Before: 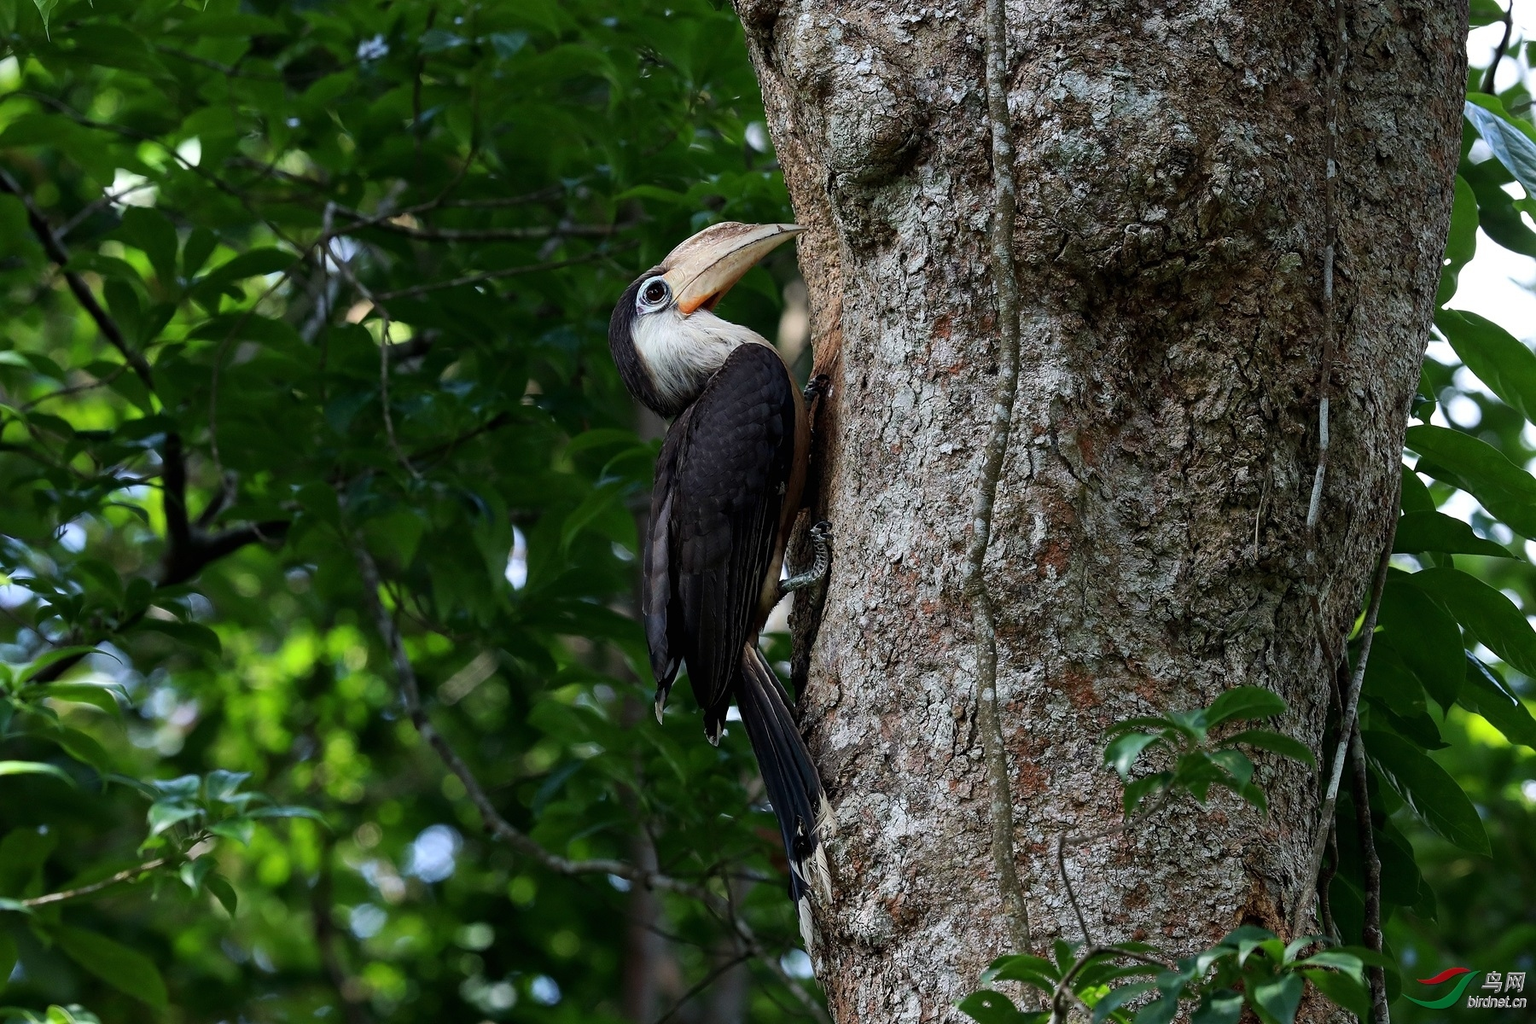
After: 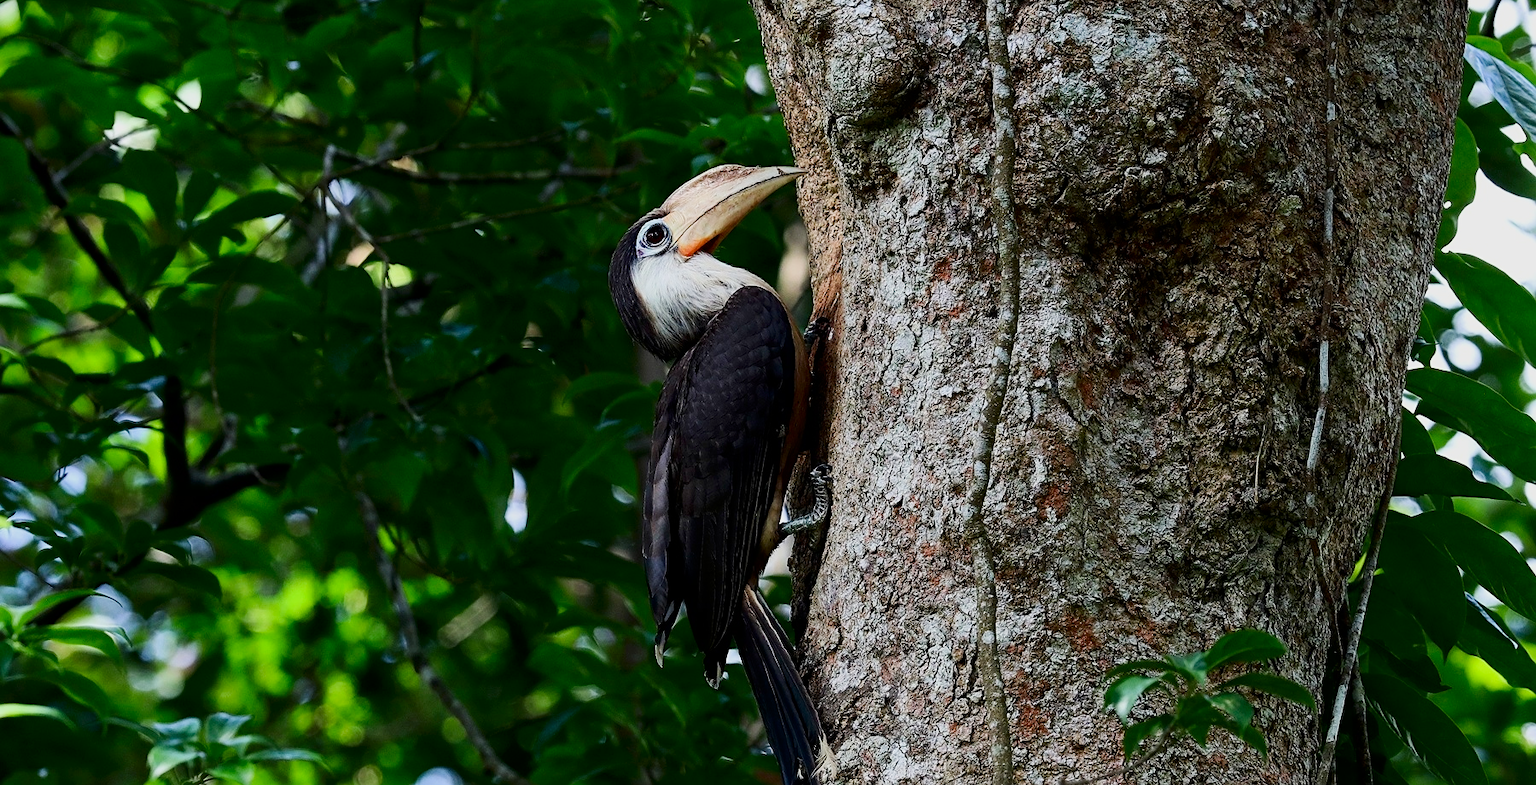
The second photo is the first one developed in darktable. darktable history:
sharpen: amount 0.2
contrast brightness saturation: contrast 0.12, brightness -0.12, saturation 0.2
crop: top 5.667%, bottom 17.637%
filmic rgb: black relative exposure -16 EV, white relative exposure 4.97 EV, hardness 6.25
exposure: black level correction 0, exposure 0.7 EV, compensate exposure bias true, compensate highlight preservation false
white balance: emerald 1
